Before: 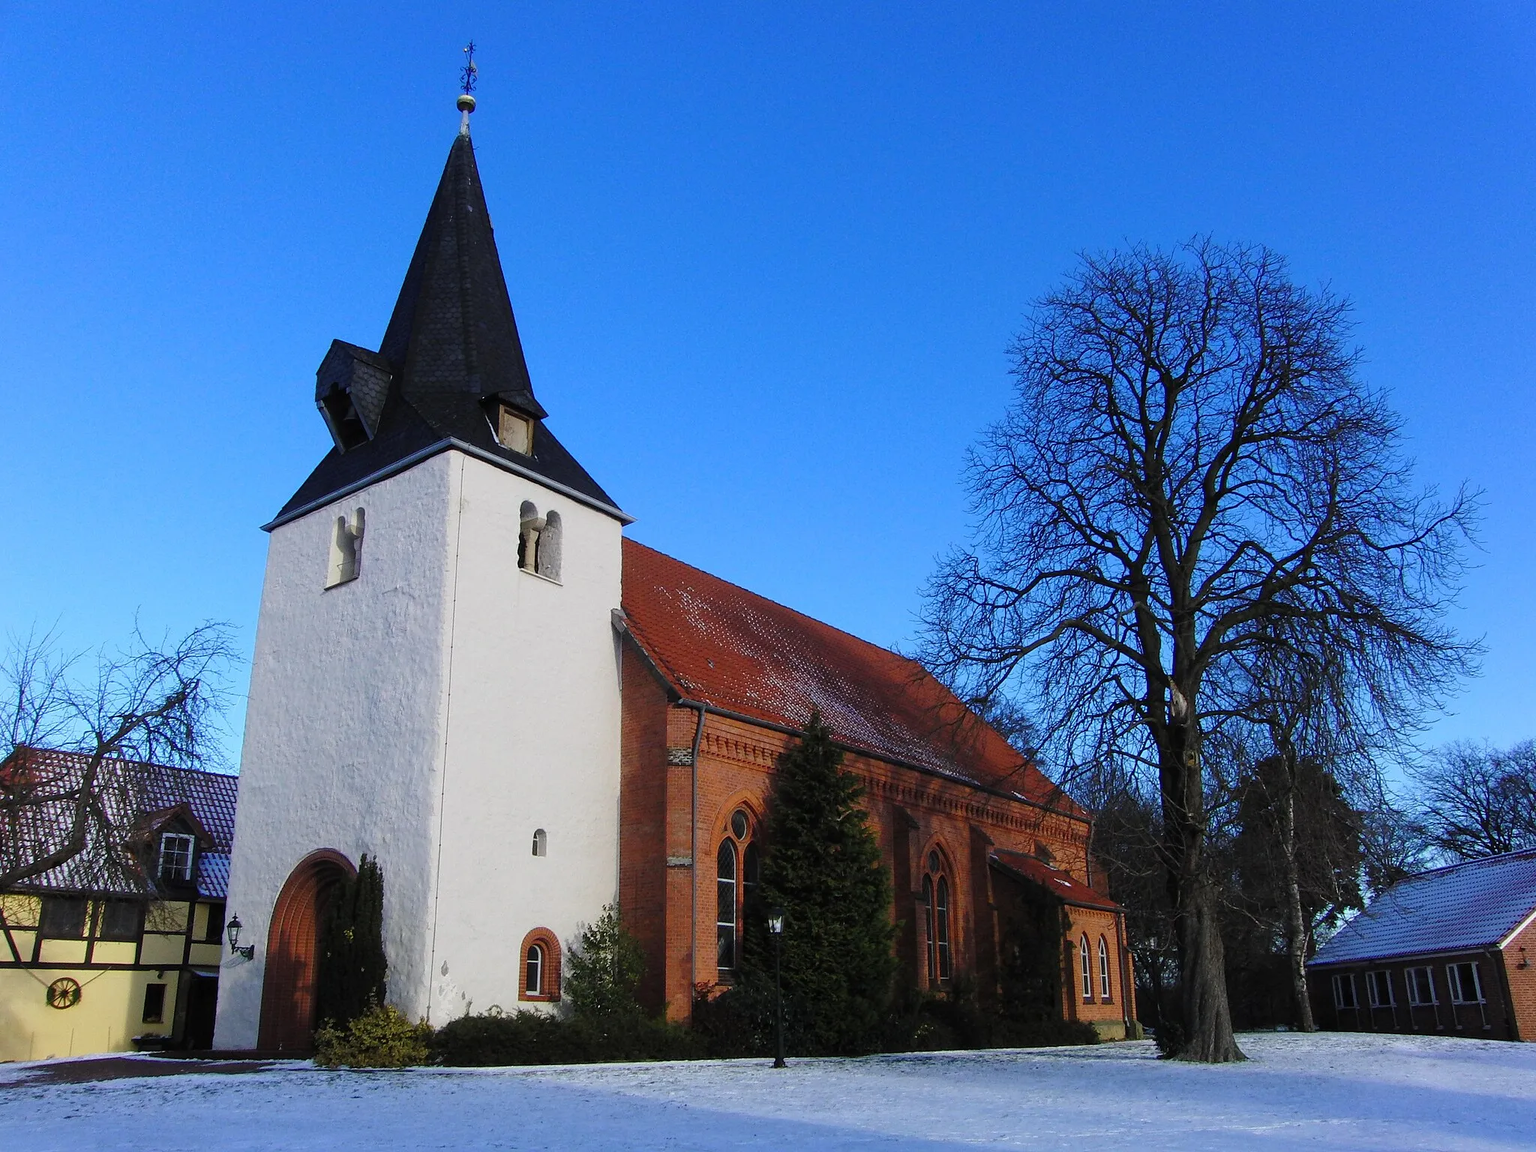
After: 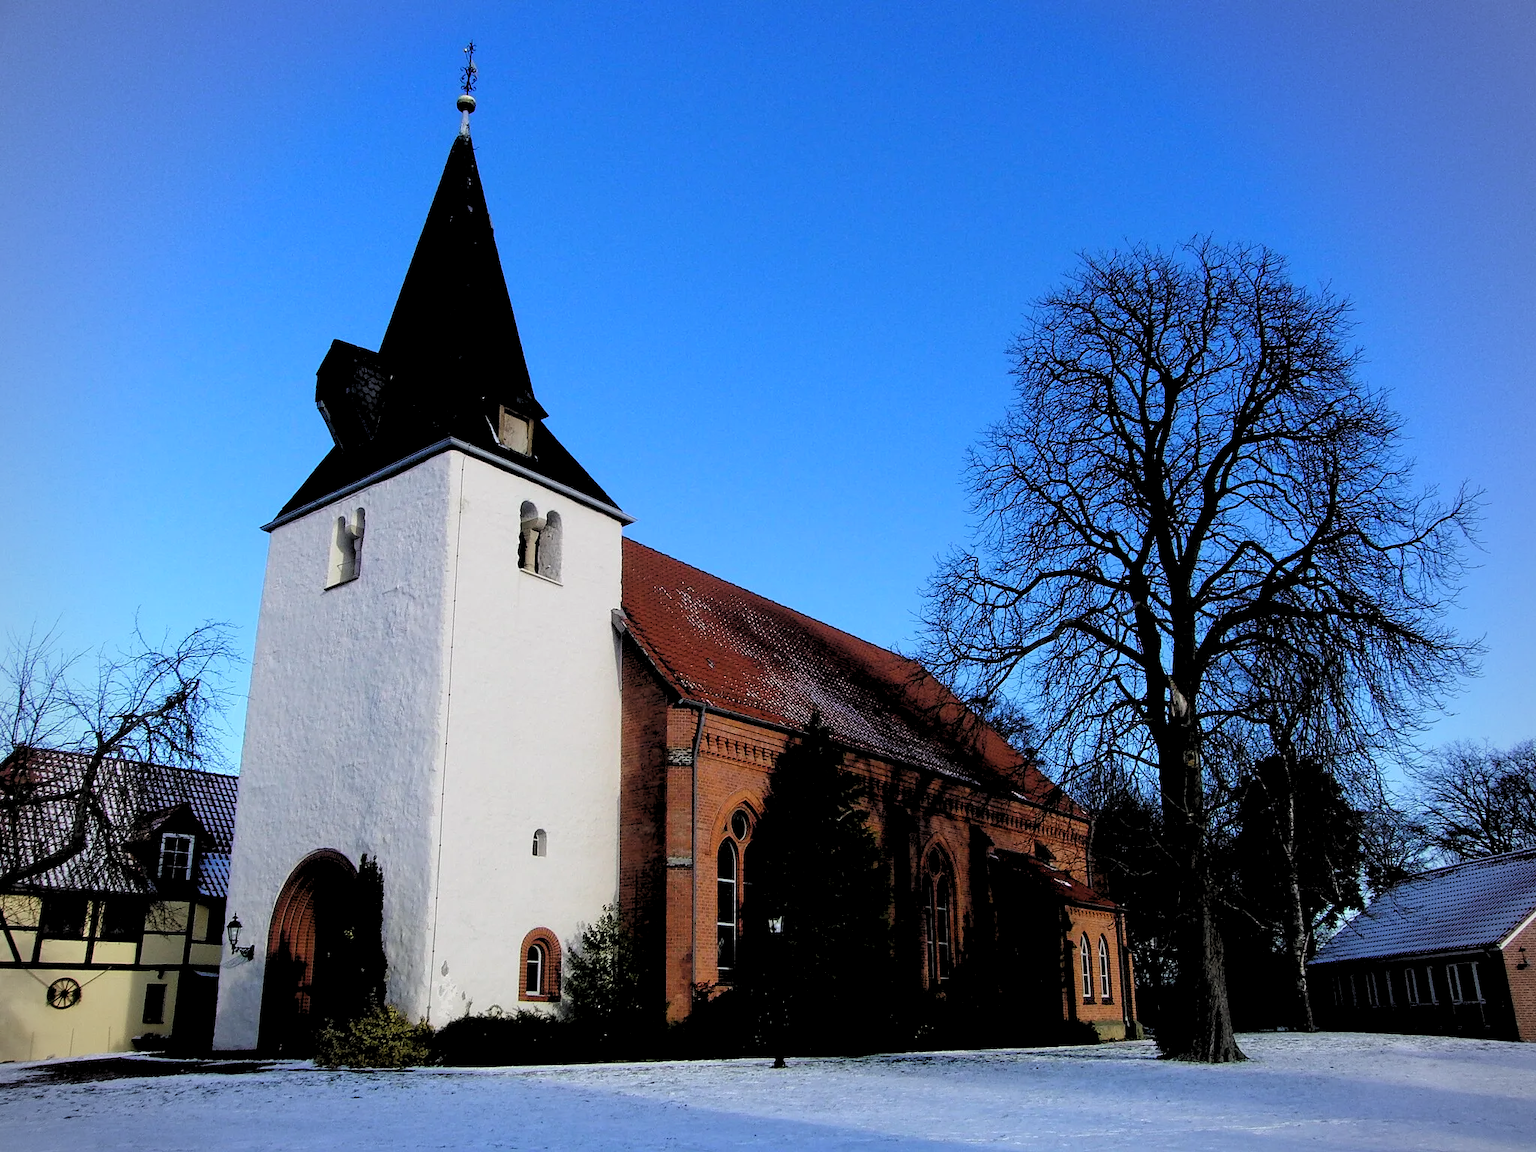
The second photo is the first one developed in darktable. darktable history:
rgb levels: levels [[0.029, 0.461, 0.922], [0, 0.5, 1], [0, 0.5, 1]]
vignetting: fall-off radius 60.92%
